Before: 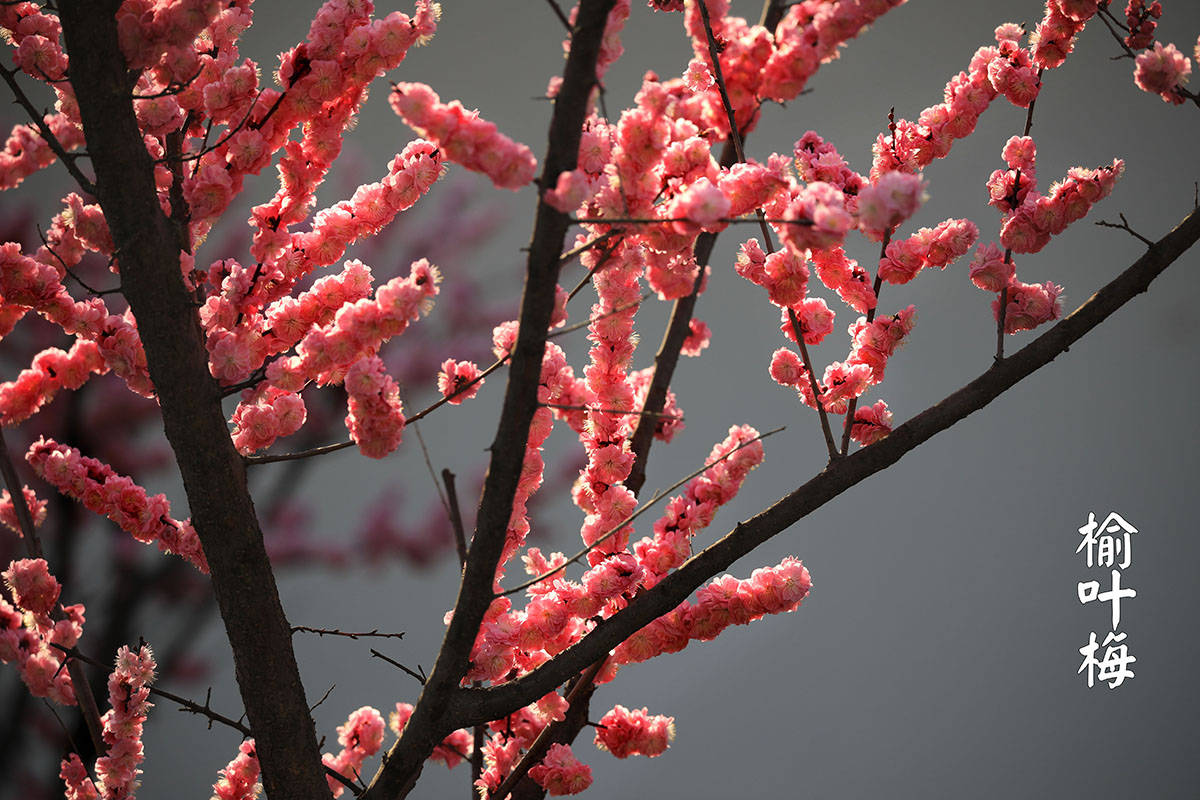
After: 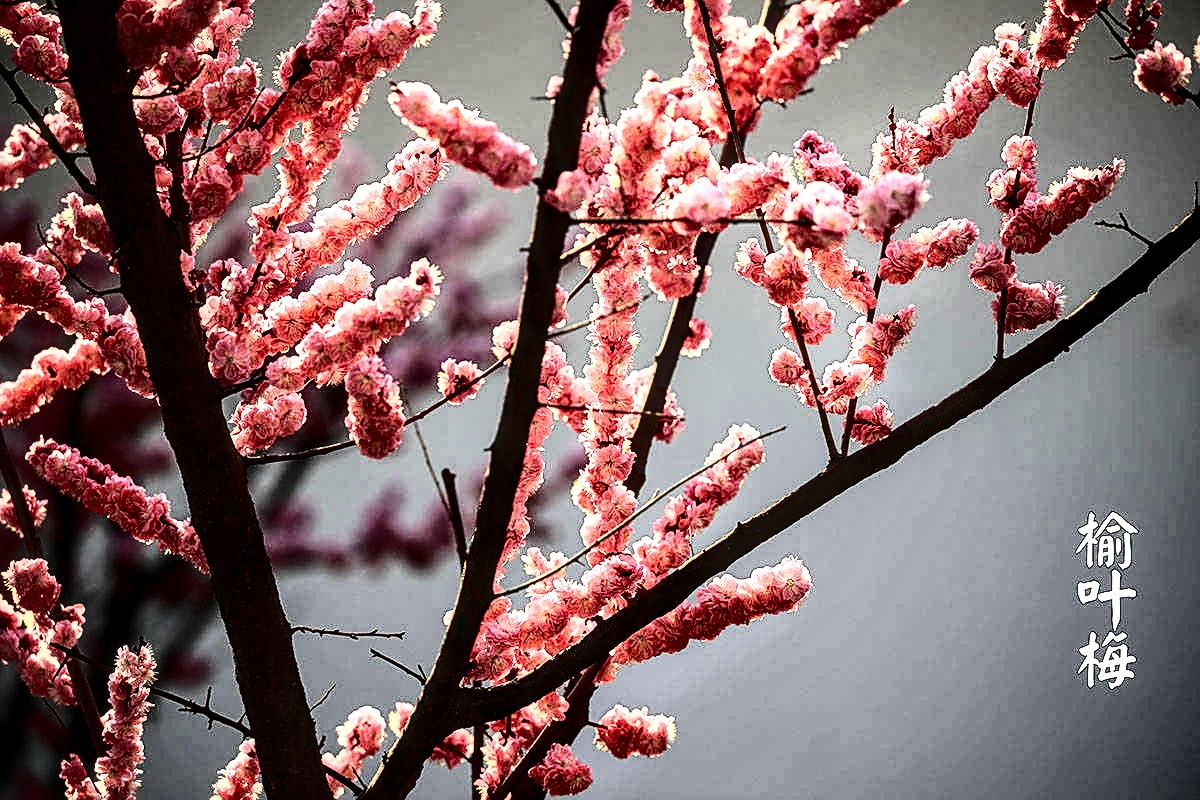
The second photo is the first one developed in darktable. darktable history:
exposure: black level correction 0, exposure 0.699 EV, compensate highlight preservation false
color zones: curves: ch0 [(0, 0.5) (0.143, 0.5) (0.286, 0.5) (0.429, 0.495) (0.571, 0.437) (0.714, 0.44) (0.857, 0.496) (1, 0.5)]
sharpen: on, module defaults
velvia: on, module defaults
local contrast: detail 150%
tone curve: curves: ch0 [(0, 0) (0.003, 0.004) (0.011, 0.006) (0.025, 0.008) (0.044, 0.012) (0.069, 0.017) (0.1, 0.021) (0.136, 0.029) (0.177, 0.043) (0.224, 0.062) (0.277, 0.108) (0.335, 0.166) (0.399, 0.301) (0.468, 0.467) (0.543, 0.64) (0.623, 0.803) (0.709, 0.908) (0.801, 0.969) (0.898, 0.988) (1, 1)], color space Lab, independent channels, preserve colors none
